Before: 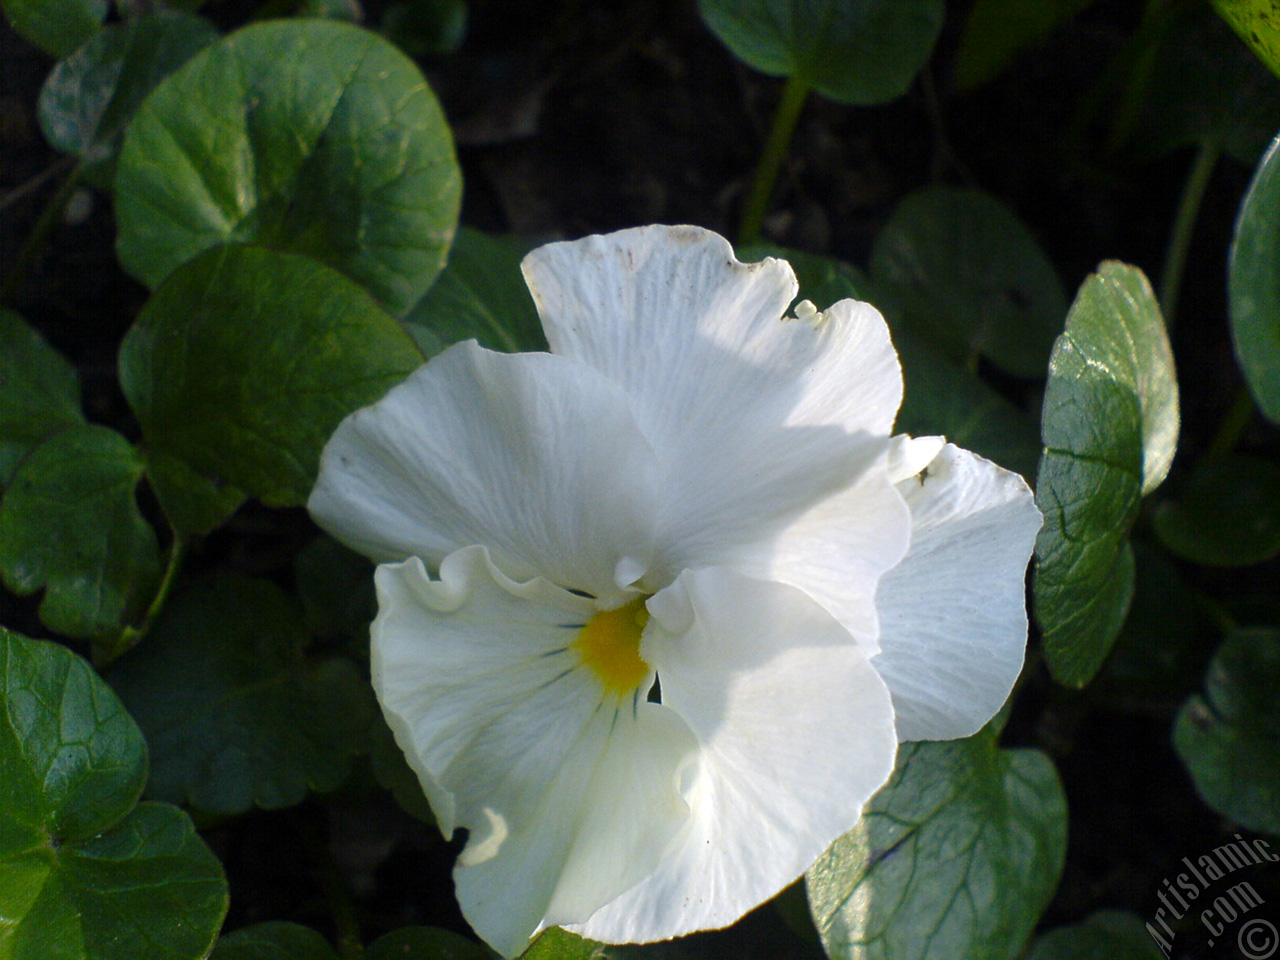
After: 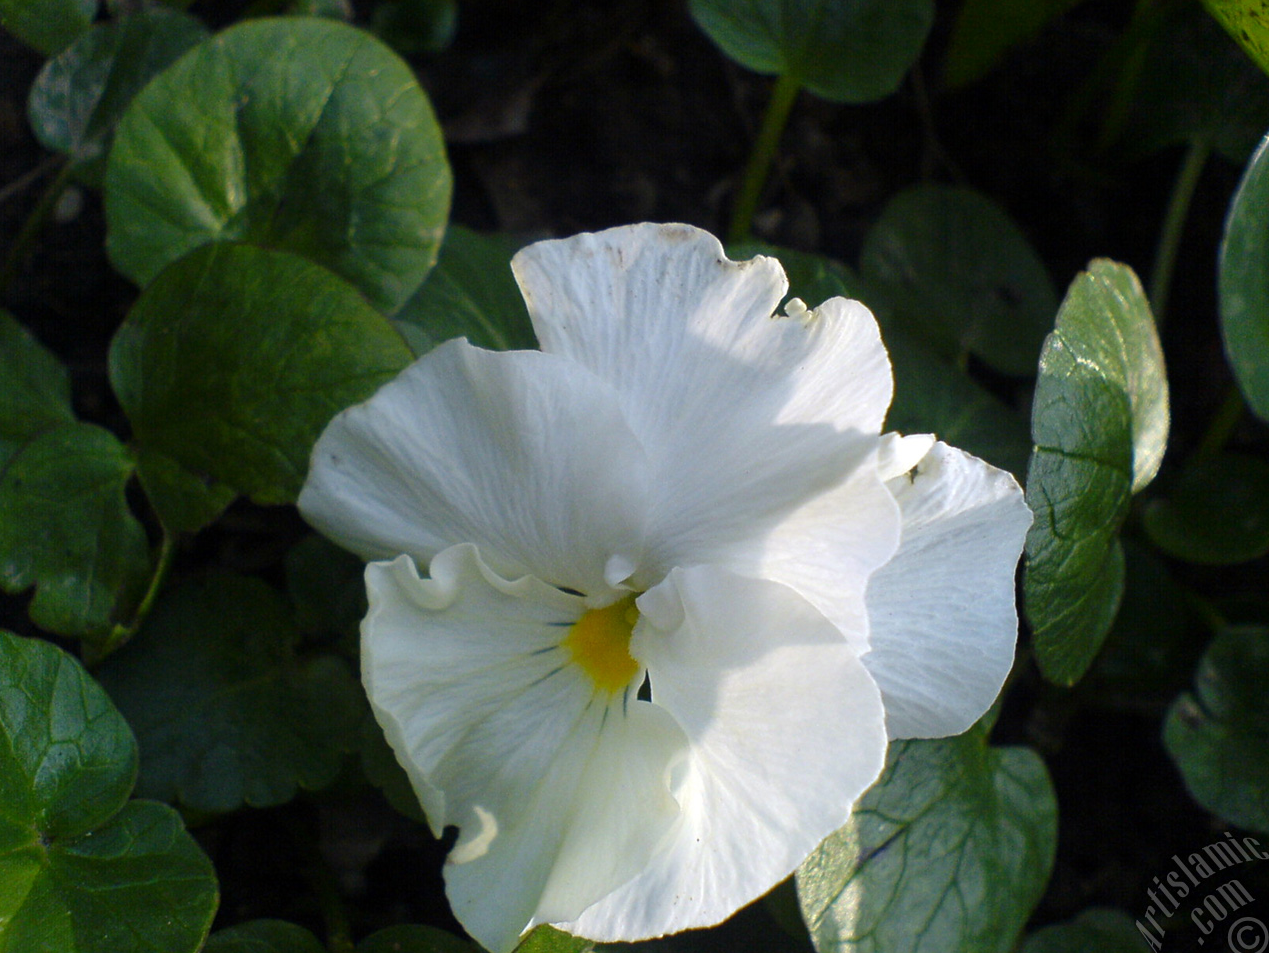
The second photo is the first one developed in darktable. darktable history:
crop and rotate: left 0.784%, top 0.271%, bottom 0.383%
